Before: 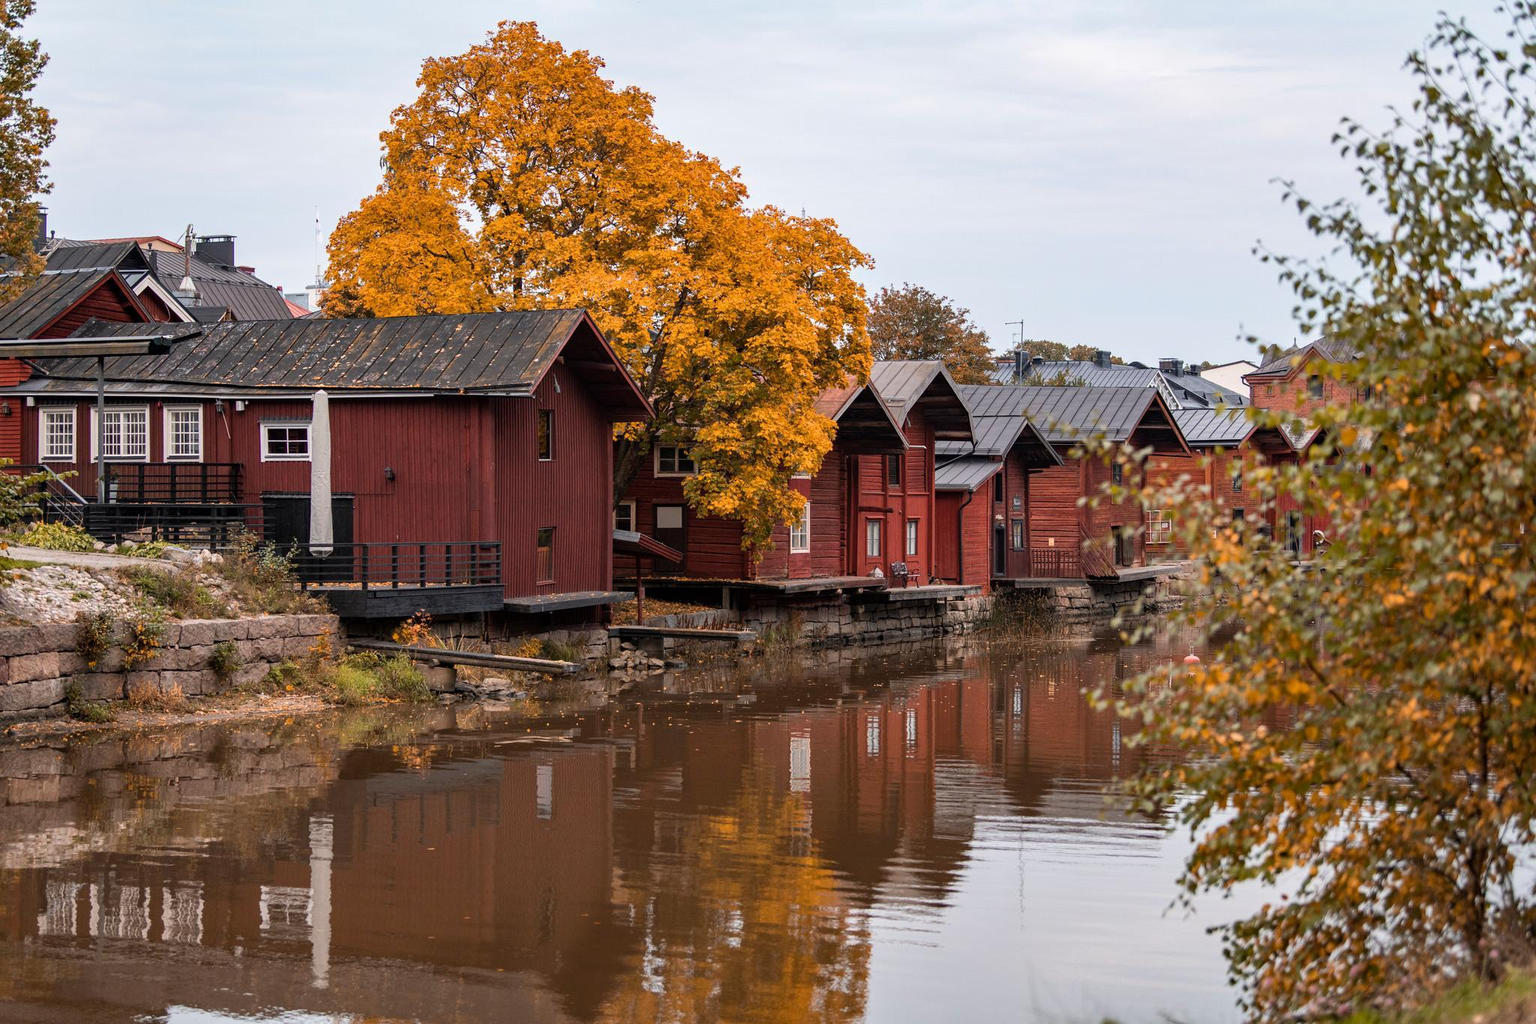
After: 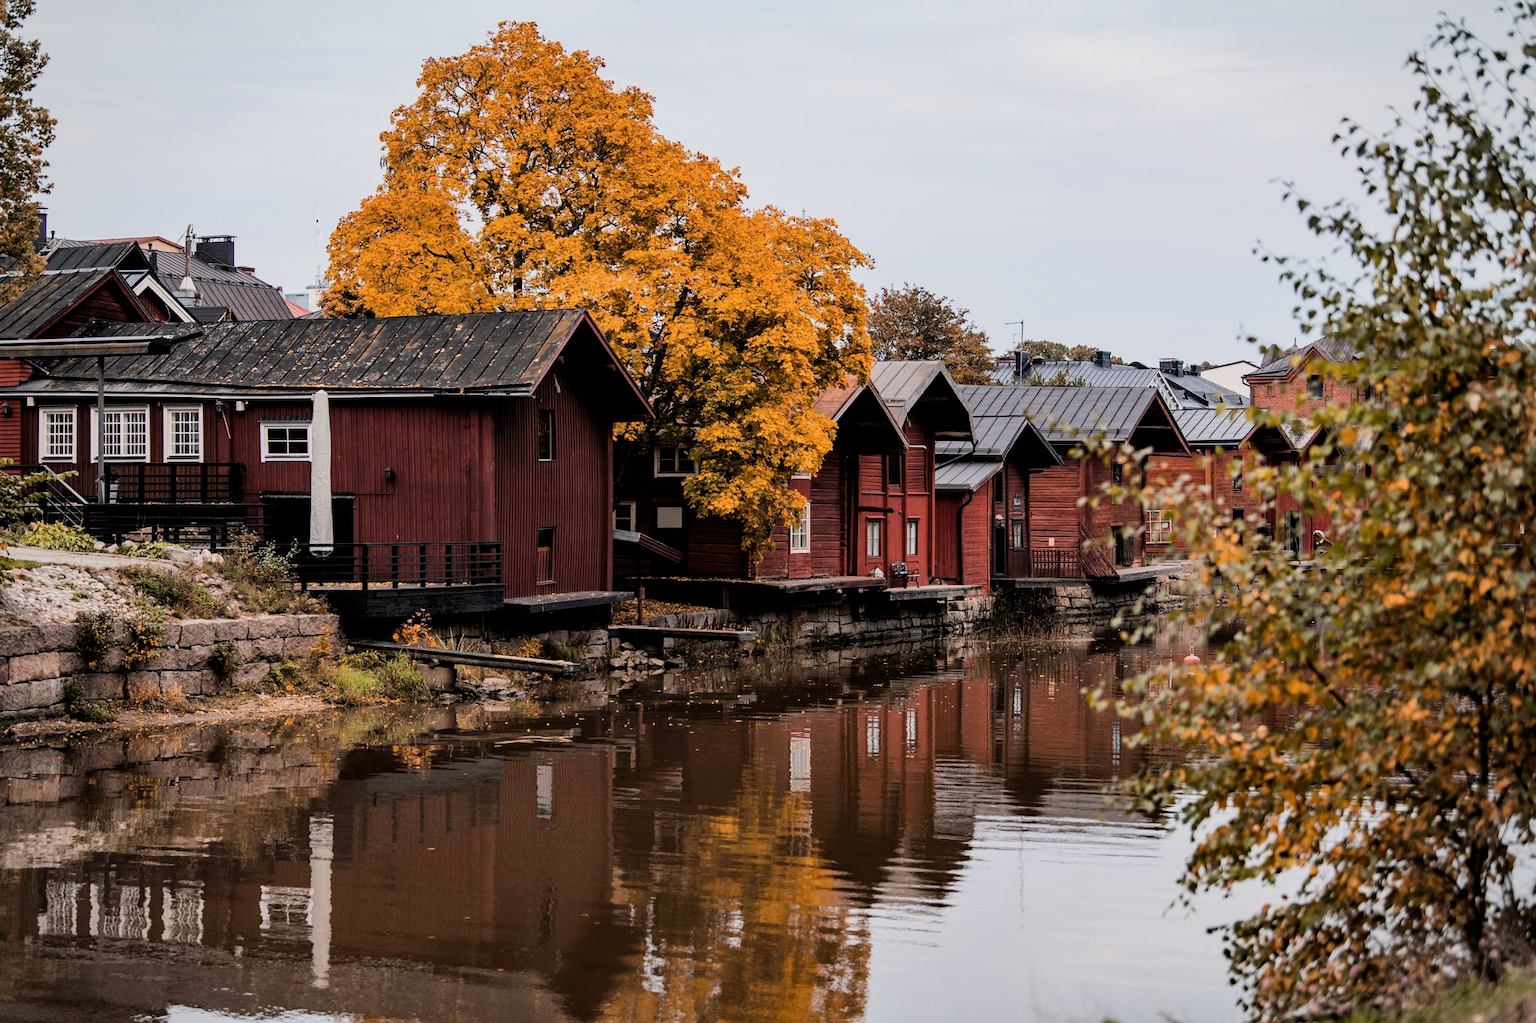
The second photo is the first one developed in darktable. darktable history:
filmic rgb: black relative exposure -4.99 EV, white relative exposure 3.97 EV, hardness 2.89, contrast 1.393
vignetting: fall-off start 88.52%, fall-off radius 44.26%, brightness -0.182, saturation -0.295, width/height ratio 1.168
